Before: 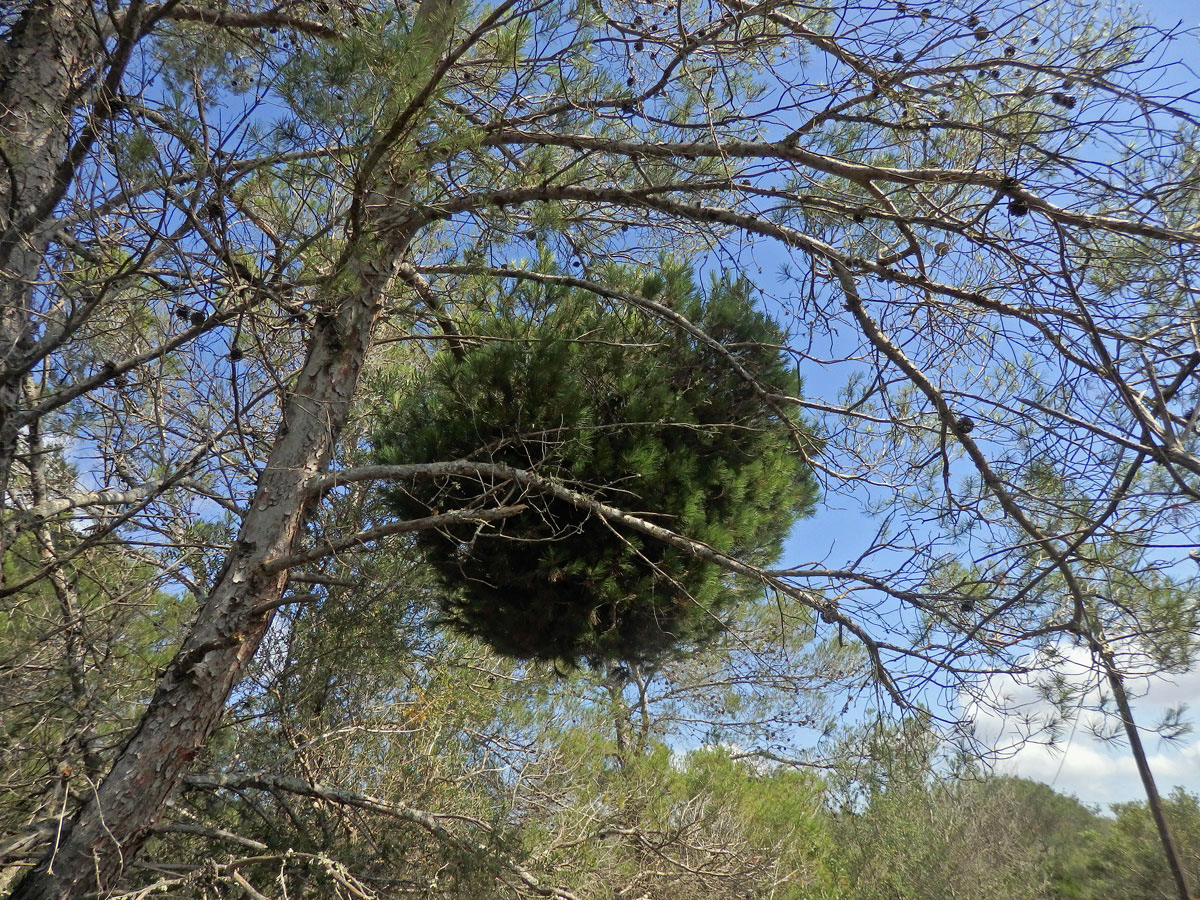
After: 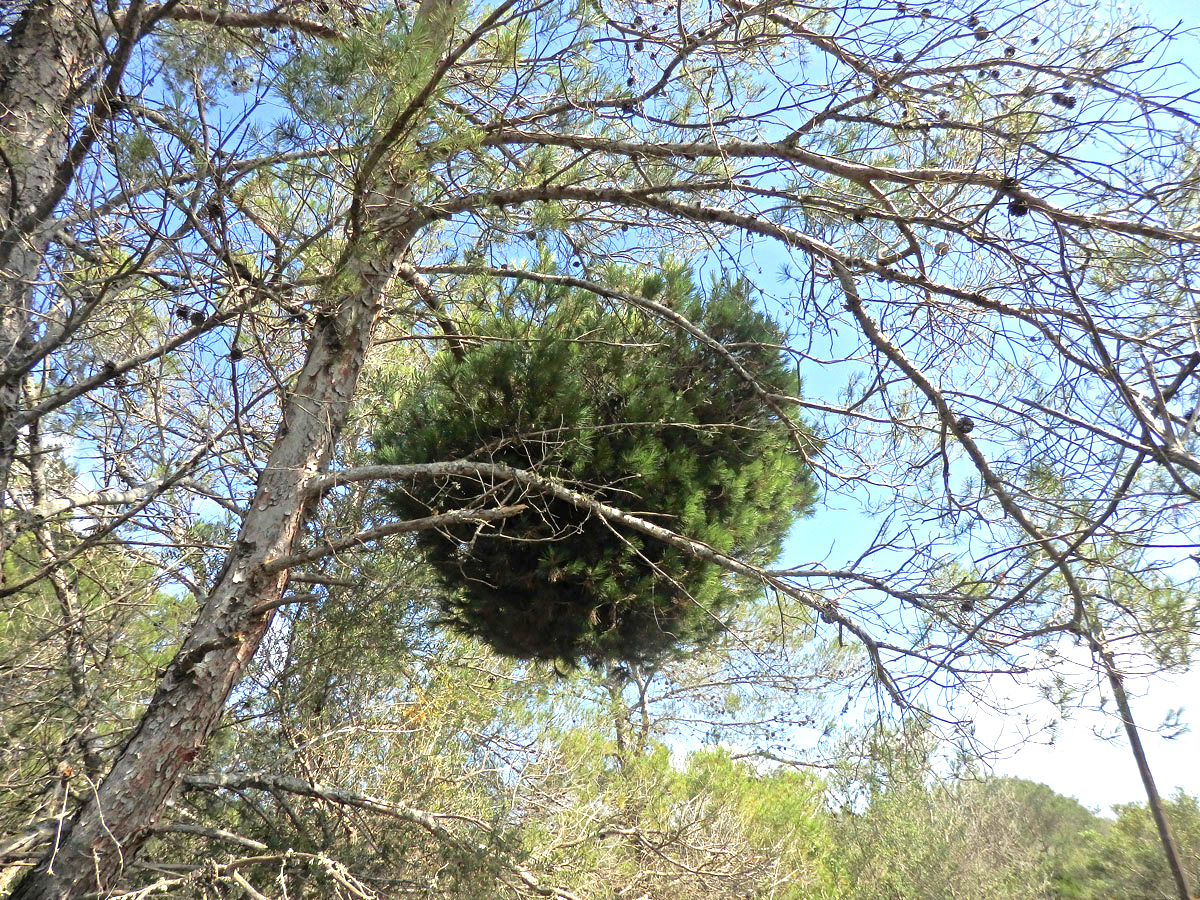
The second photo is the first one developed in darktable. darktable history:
exposure: exposure 1.163 EV, compensate highlight preservation false
